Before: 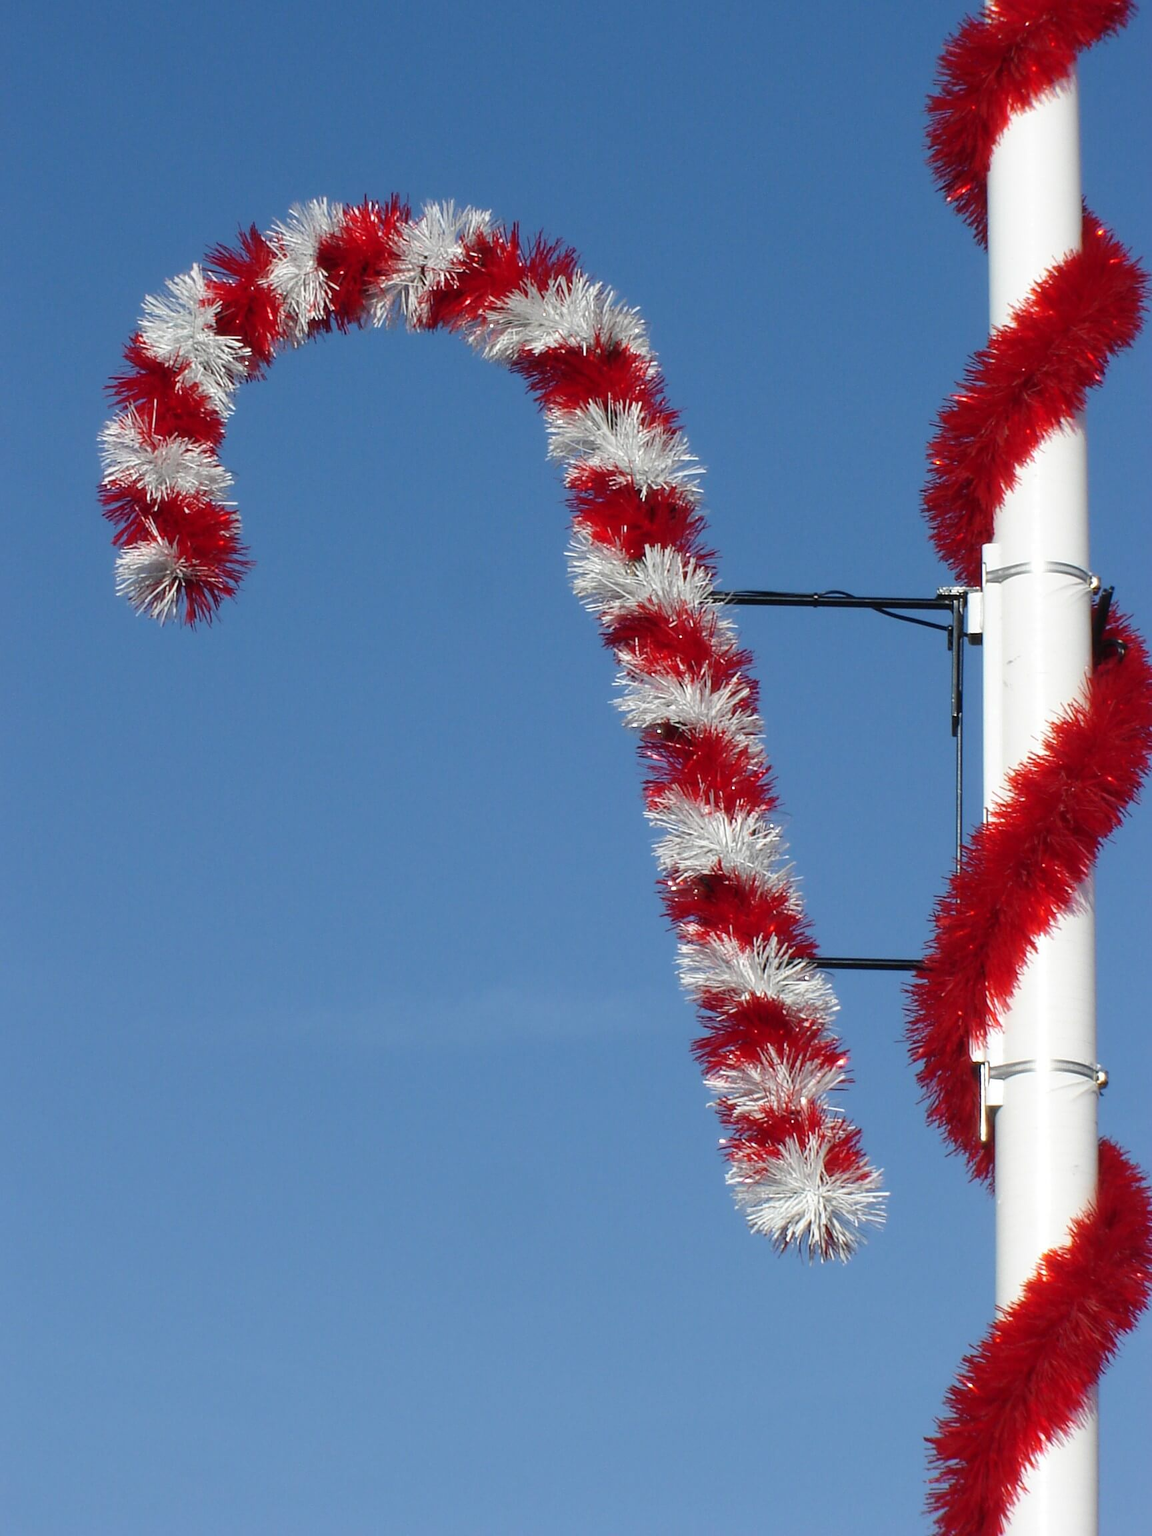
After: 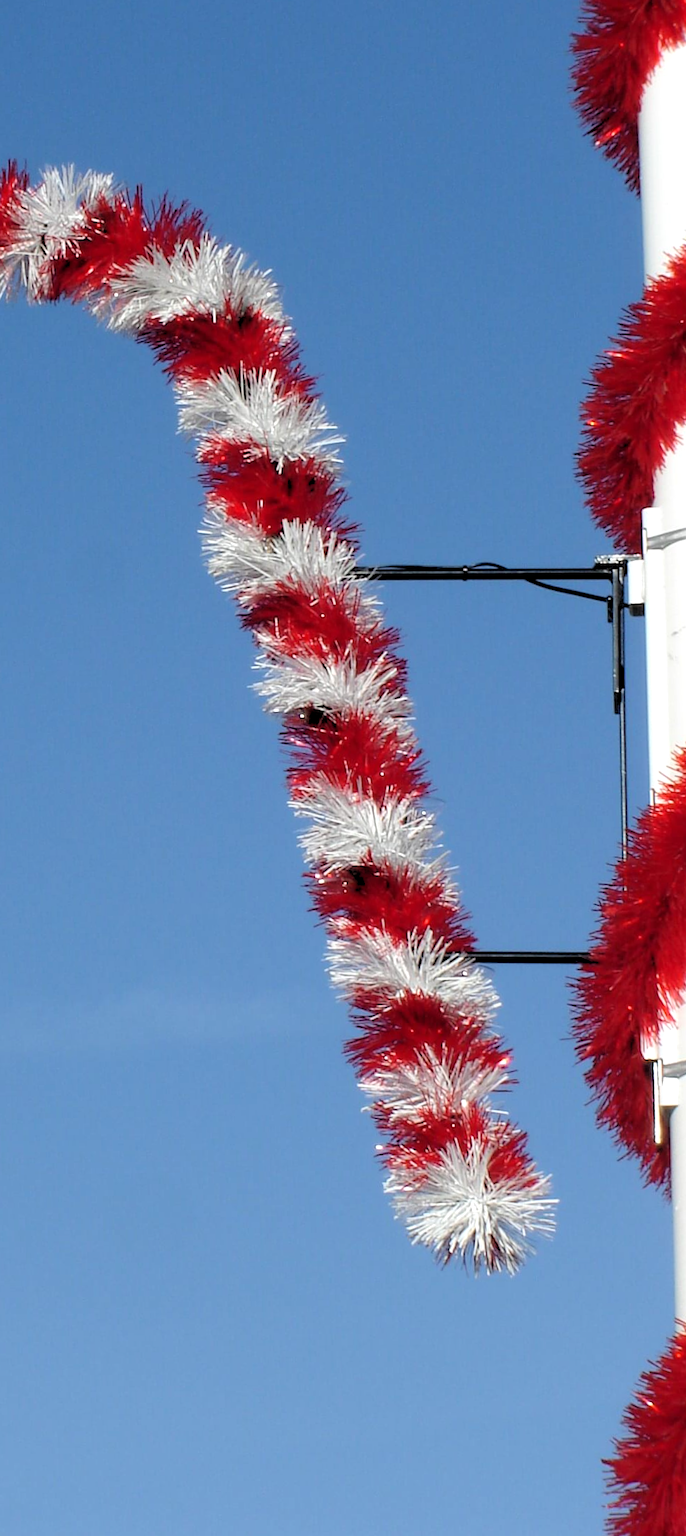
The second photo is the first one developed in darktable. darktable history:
rotate and perspective: rotation -1.32°, lens shift (horizontal) -0.031, crop left 0.015, crop right 0.985, crop top 0.047, crop bottom 0.982
rgb levels: levels [[0.013, 0.434, 0.89], [0, 0.5, 1], [0, 0.5, 1]]
crop: left 31.458%, top 0%, right 11.876%
